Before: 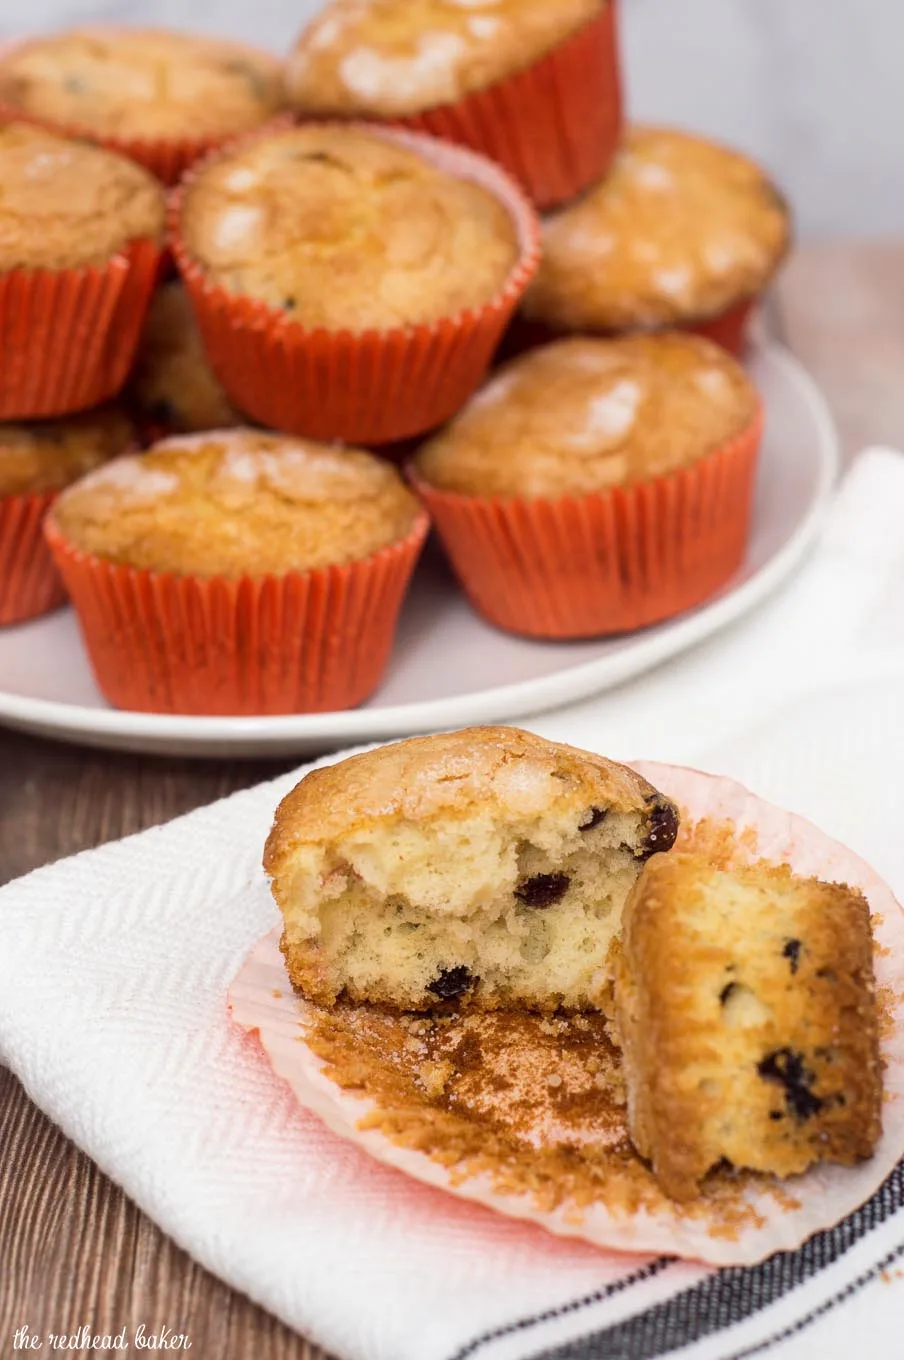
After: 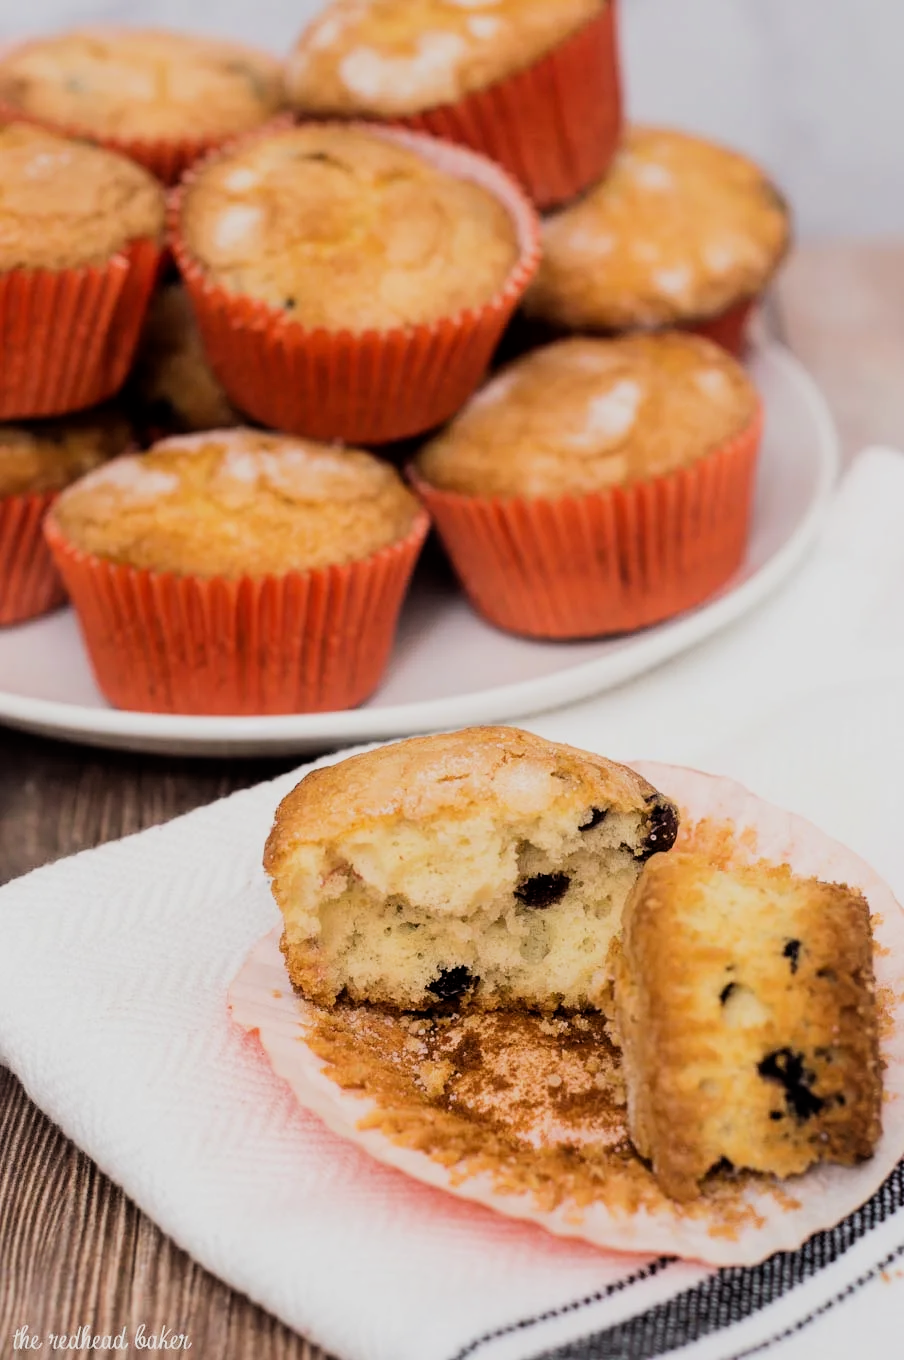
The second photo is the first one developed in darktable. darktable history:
filmic rgb: black relative exposure -7.5 EV, white relative exposure 5 EV, hardness 3.31, contrast 1.3
